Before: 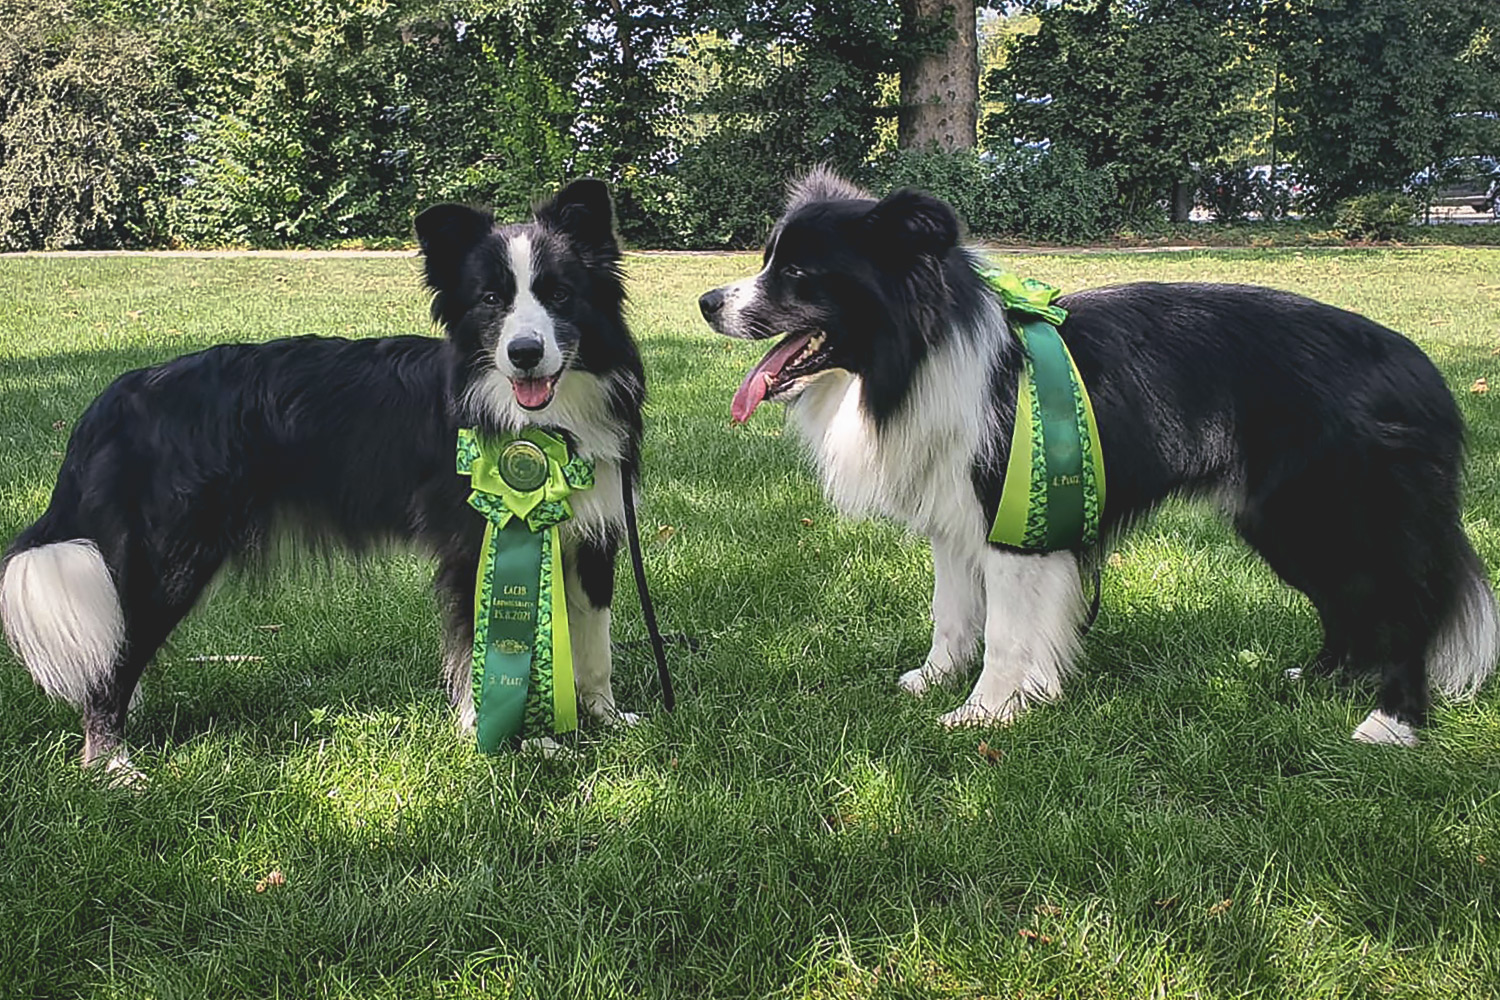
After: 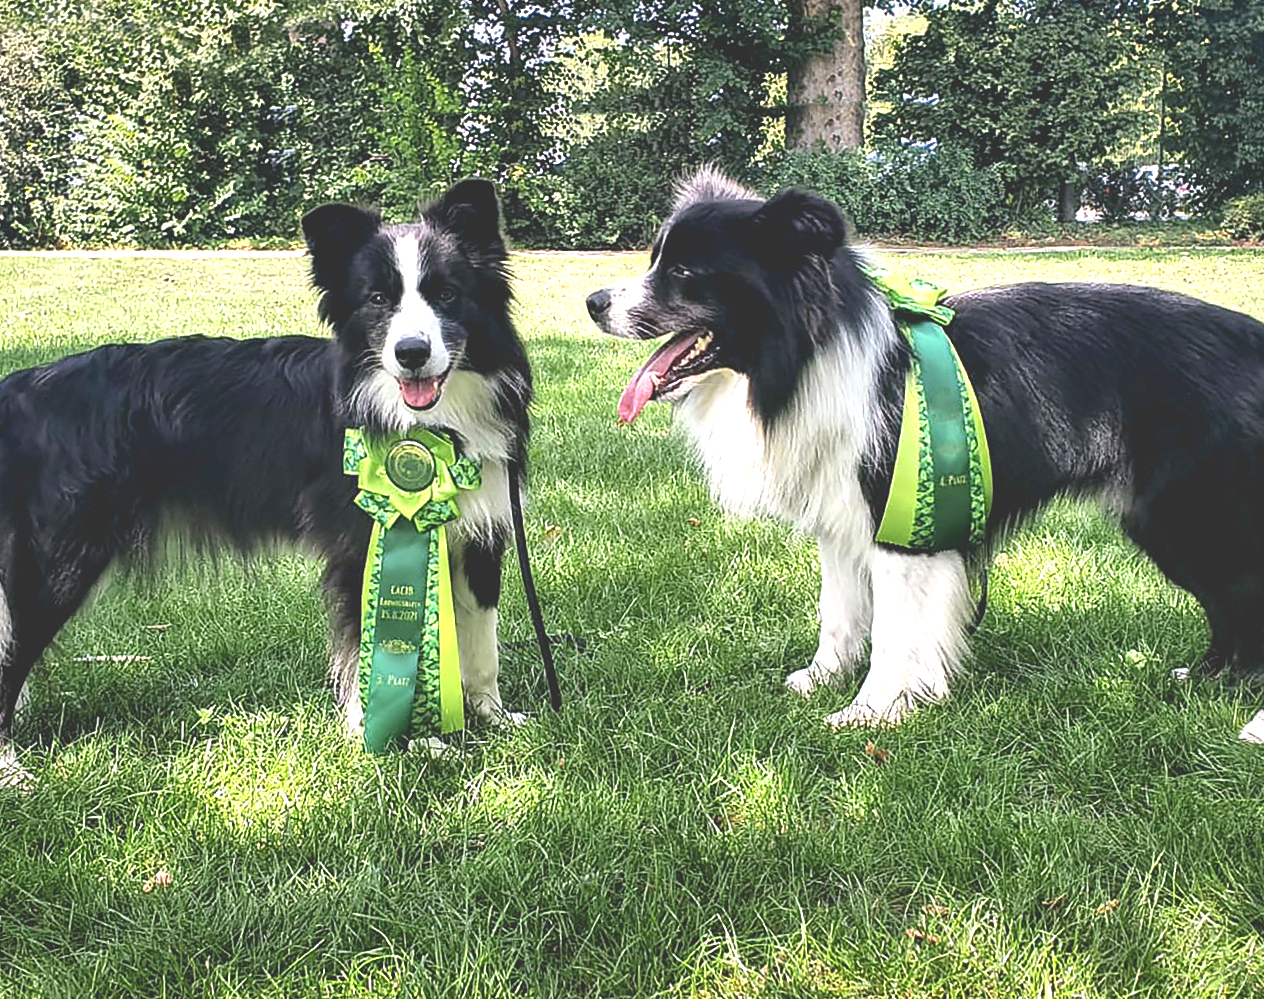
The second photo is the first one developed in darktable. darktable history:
crop: left 7.598%, right 7.873%
exposure: black level correction 0, exposure 1 EV, compensate exposure bias true, compensate highlight preservation false
